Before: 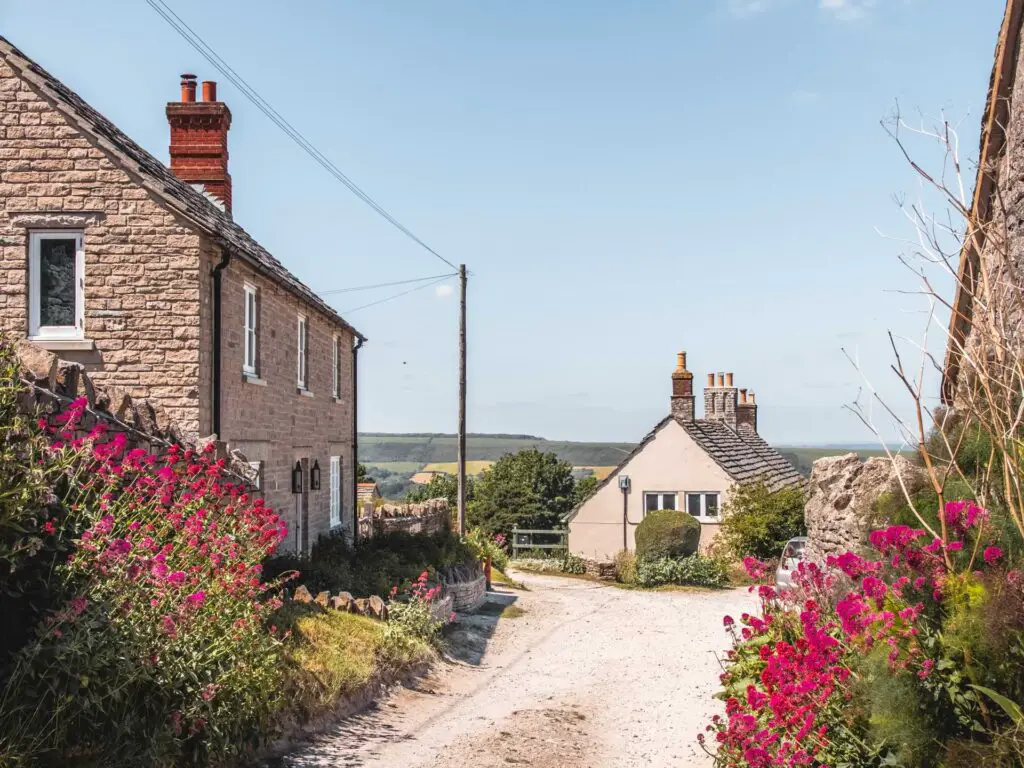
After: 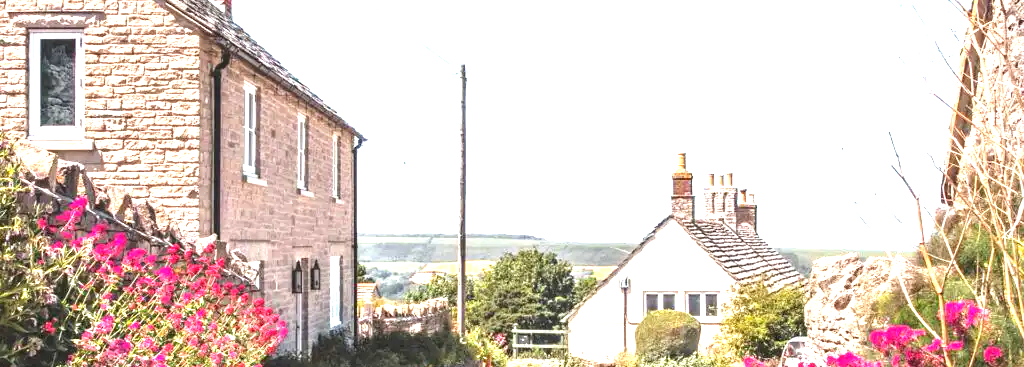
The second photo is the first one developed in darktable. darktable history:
exposure: black level correction 0, exposure 1.676 EV, compensate exposure bias true, compensate highlight preservation false
crop and rotate: top 26.159%, bottom 25.966%
